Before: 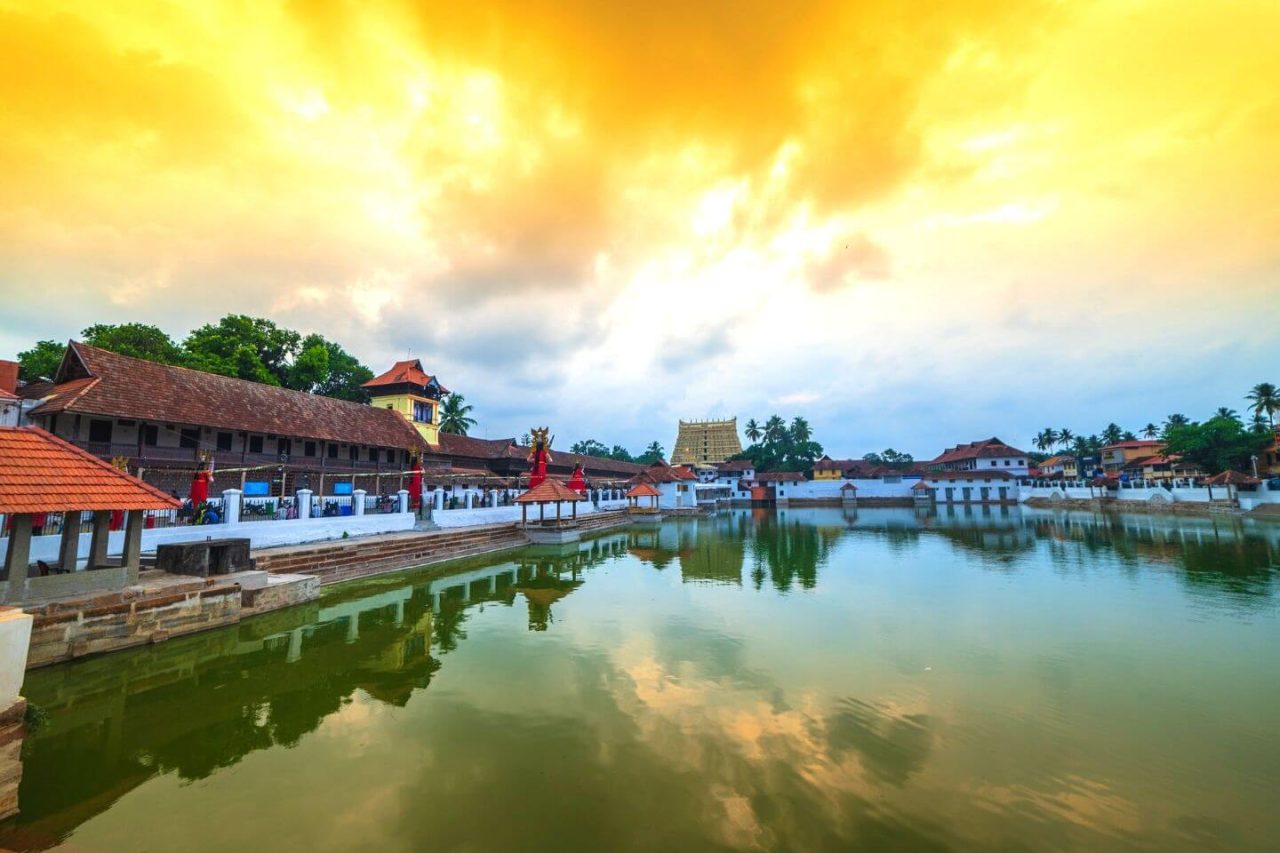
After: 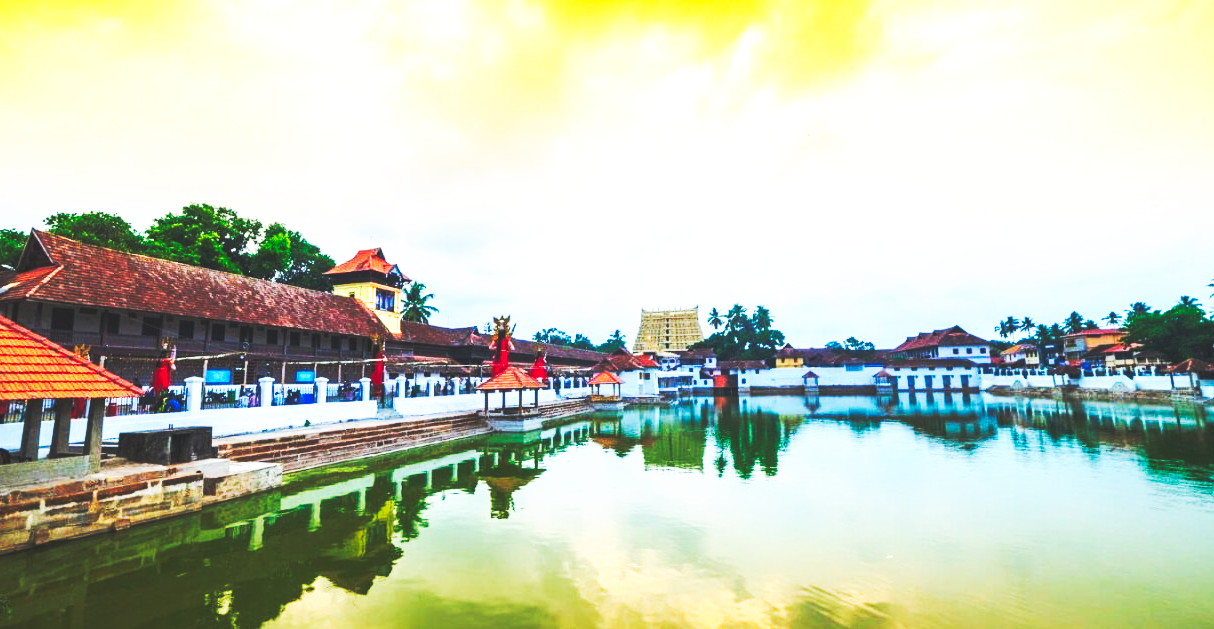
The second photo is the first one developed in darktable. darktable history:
base curve: curves: ch0 [(0, 0.015) (0.085, 0.116) (0.134, 0.298) (0.19, 0.545) (0.296, 0.764) (0.599, 0.982) (1, 1)], preserve colors none
crop and rotate: left 2.977%, top 13.351%, right 2.155%, bottom 12.8%
